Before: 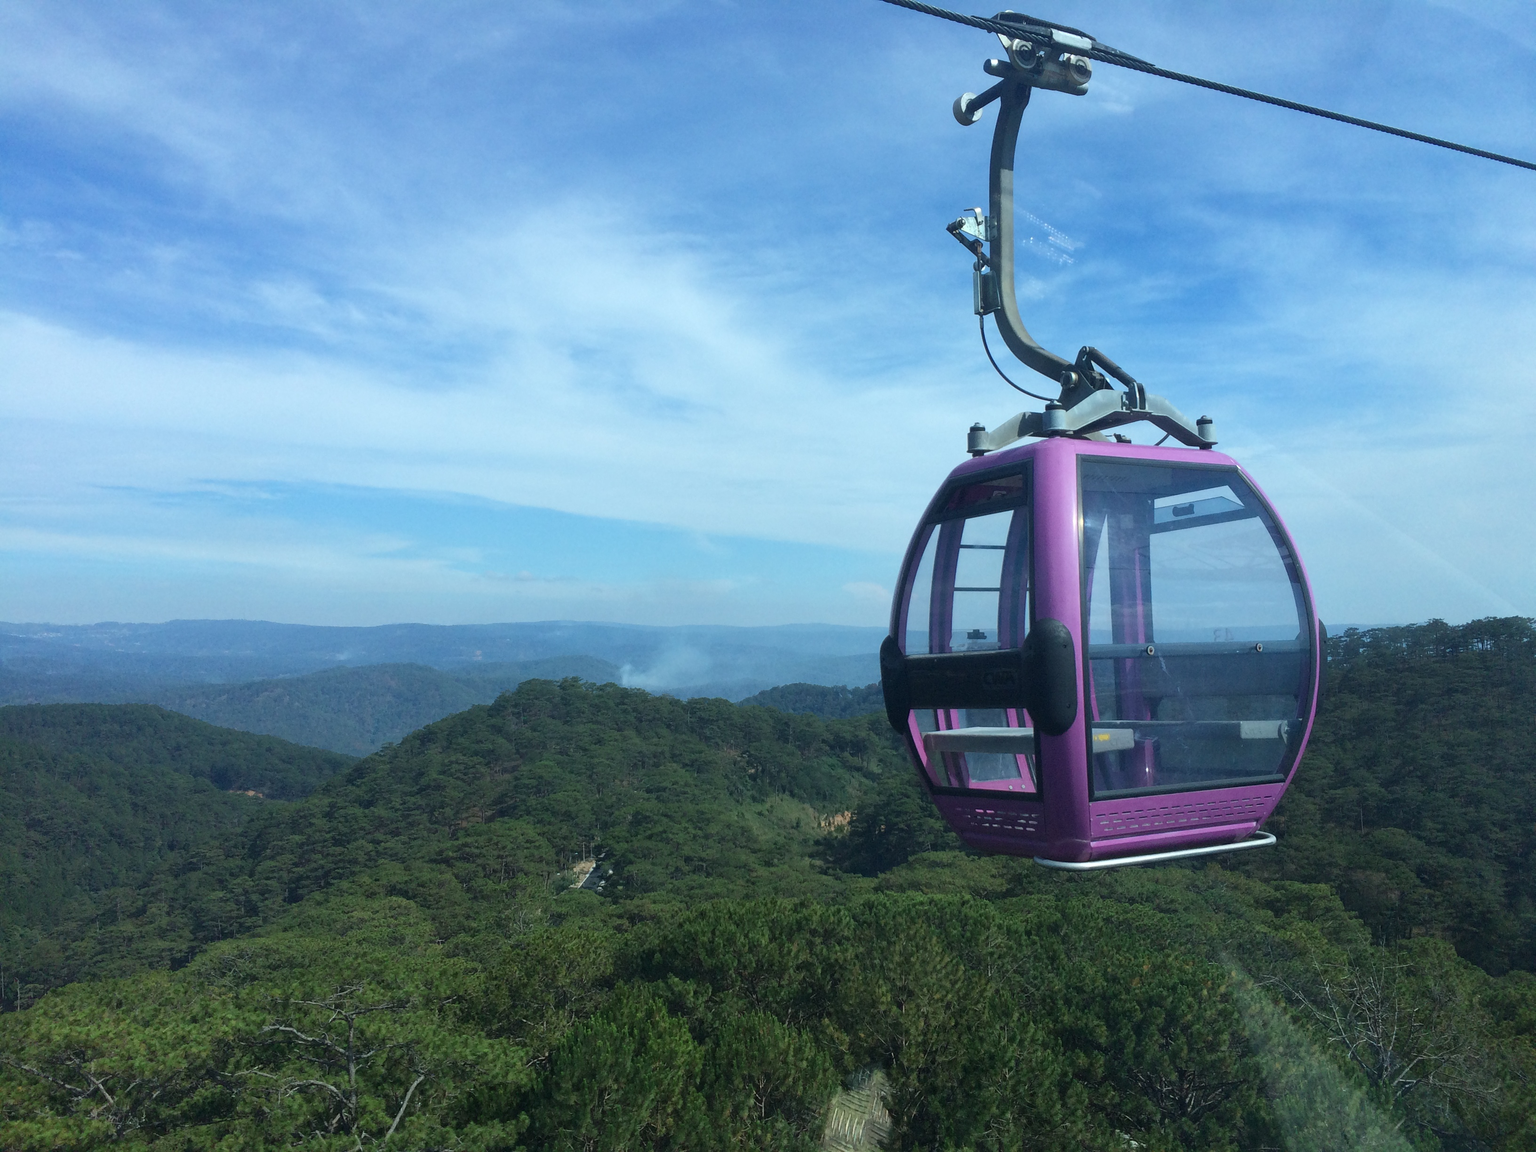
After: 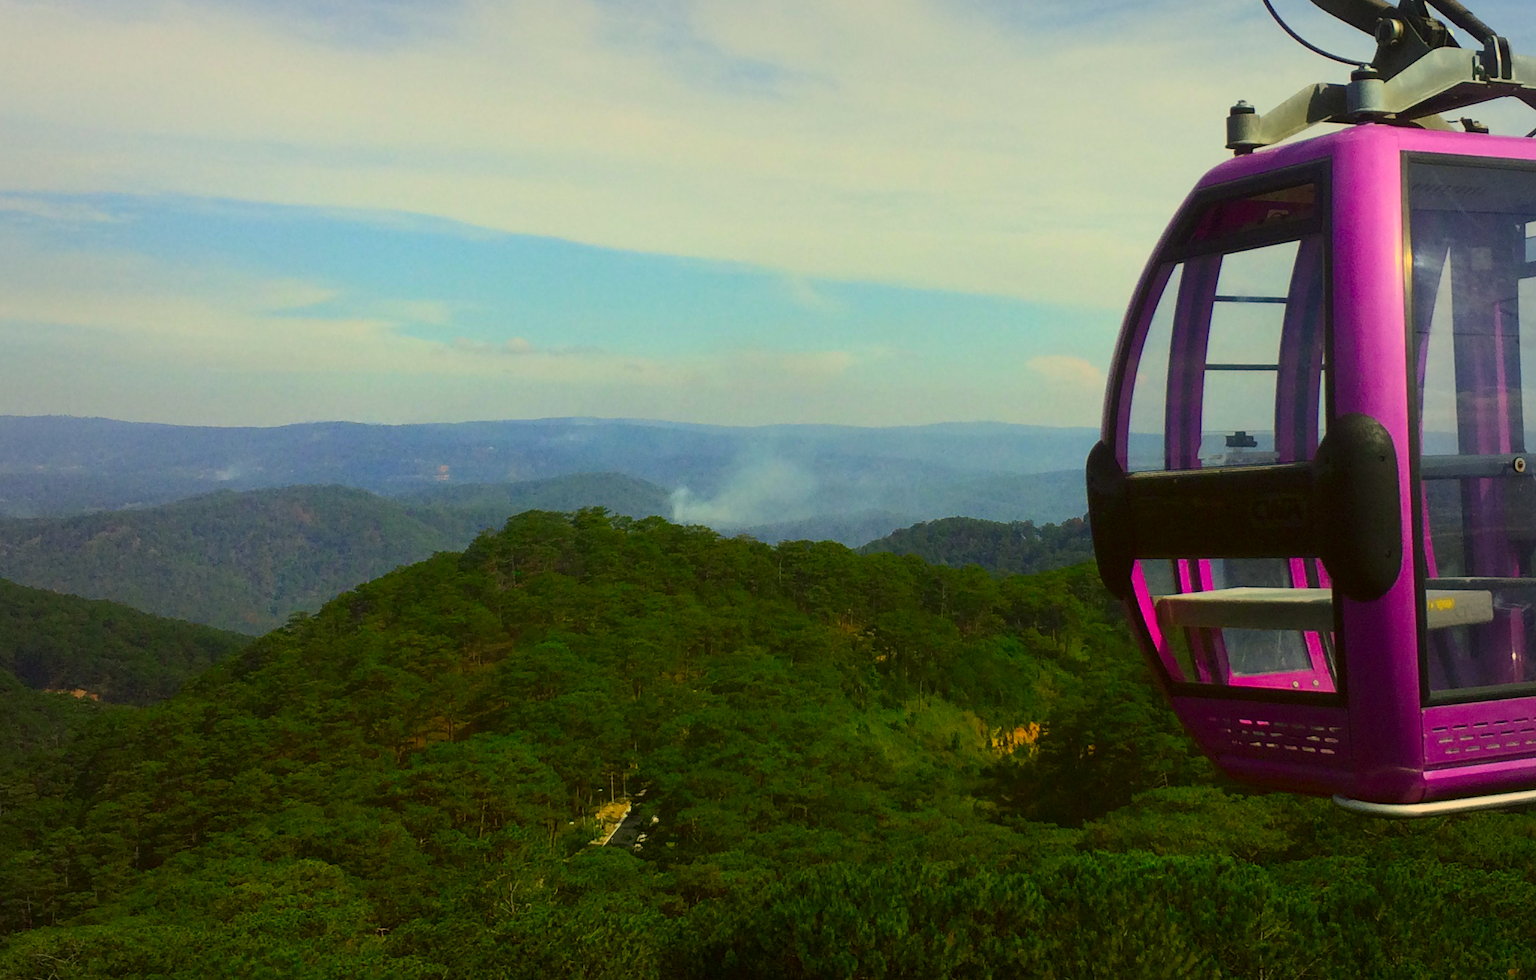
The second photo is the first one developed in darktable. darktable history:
exposure: exposure -0.257 EV, compensate exposure bias true, compensate highlight preservation false
vignetting: fall-off start 52.42%, brightness -0.186, saturation -0.298, automatic ratio true, width/height ratio 1.314, shape 0.221
crop: left 13.12%, top 31.26%, right 24.408%, bottom 15.519%
color correction: highlights a* 10.57, highlights b* 30.78, shadows a* 2.9, shadows b* 17.73, saturation 1.75
contrast brightness saturation: contrast 0.183, saturation 0.302
